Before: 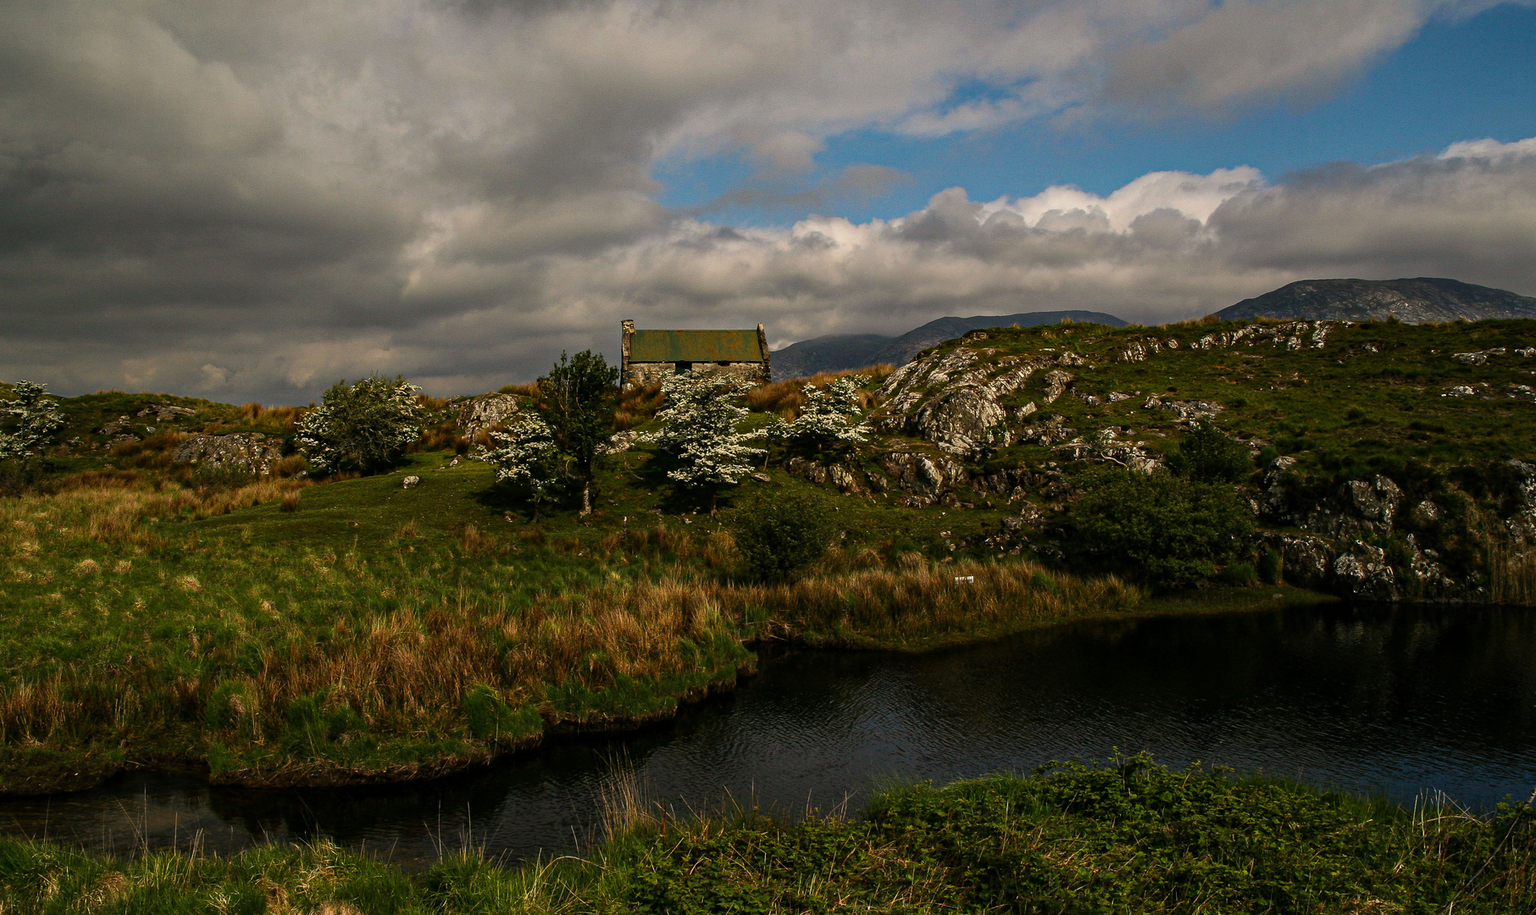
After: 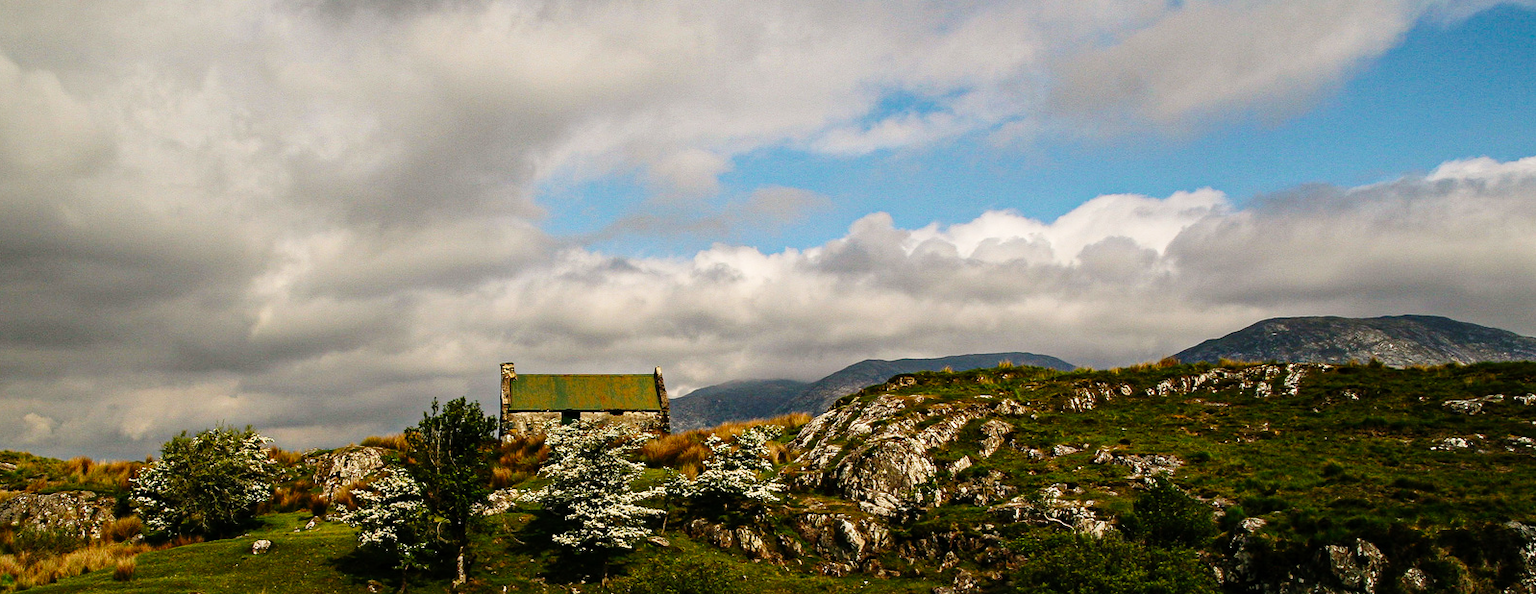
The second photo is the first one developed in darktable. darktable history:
base curve: curves: ch0 [(0, 0) (0.008, 0.007) (0.022, 0.029) (0.048, 0.089) (0.092, 0.197) (0.191, 0.399) (0.275, 0.534) (0.357, 0.65) (0.477, 0.78) (0.542, 0.833) (0.799, 0.973) (1, 1)], preserve colors none
crop and rotate: left 11.812%, bottom 42.776%
